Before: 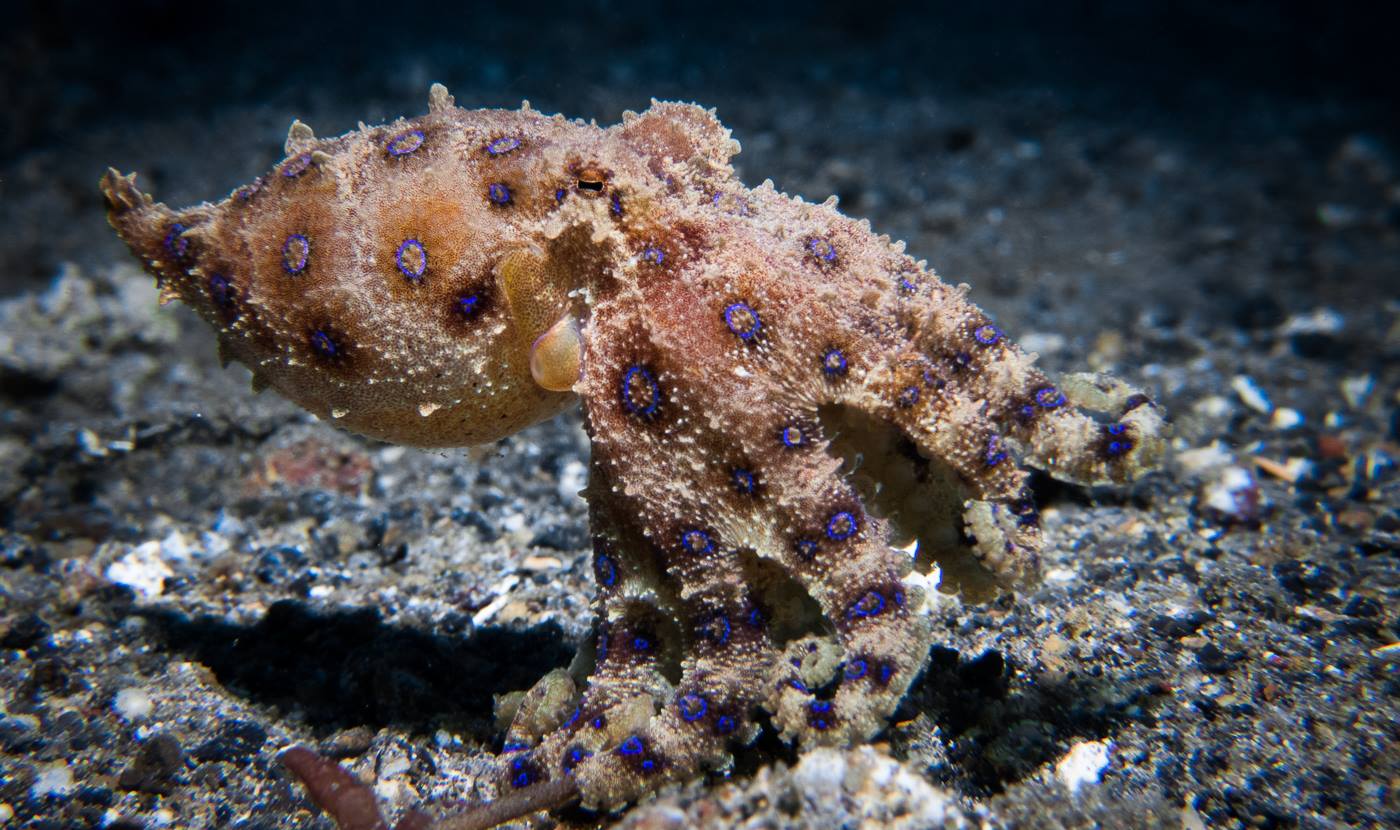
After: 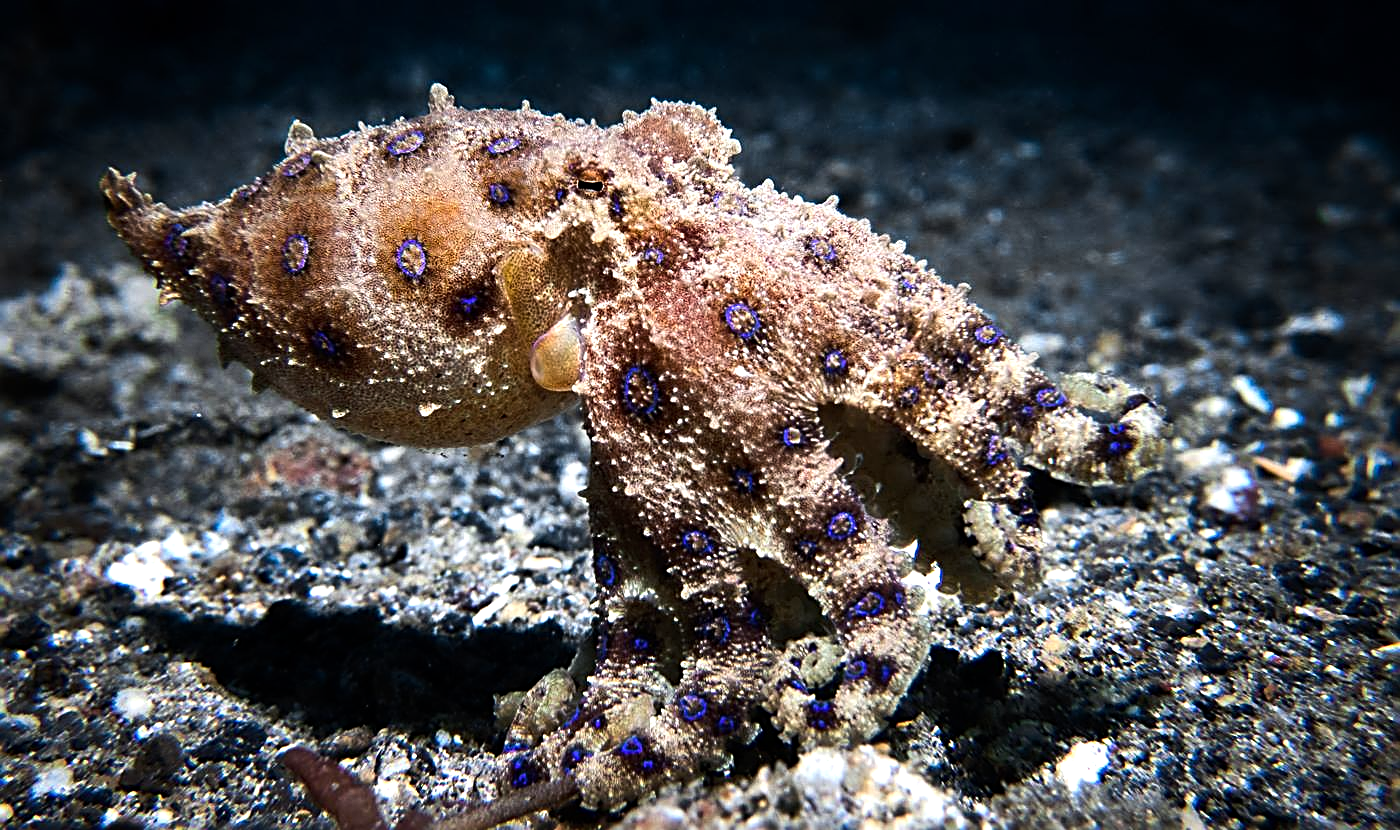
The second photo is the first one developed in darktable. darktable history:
sharpen: radius 2.584, amount 0.688
tone equalizer: -8 EV -0.75 EV, -7 EV -0.7 EV, -6 EV -0.6 EV, -5 EV -0.4 EV, -3 EV 0.4 EV, -2 EV 0.6 EV, -1 EV 0.7 EV, +0 EV 0.75 EV, edges refinement/feathering 500, mask exposure compensation -1.57 EV, preserve details no
